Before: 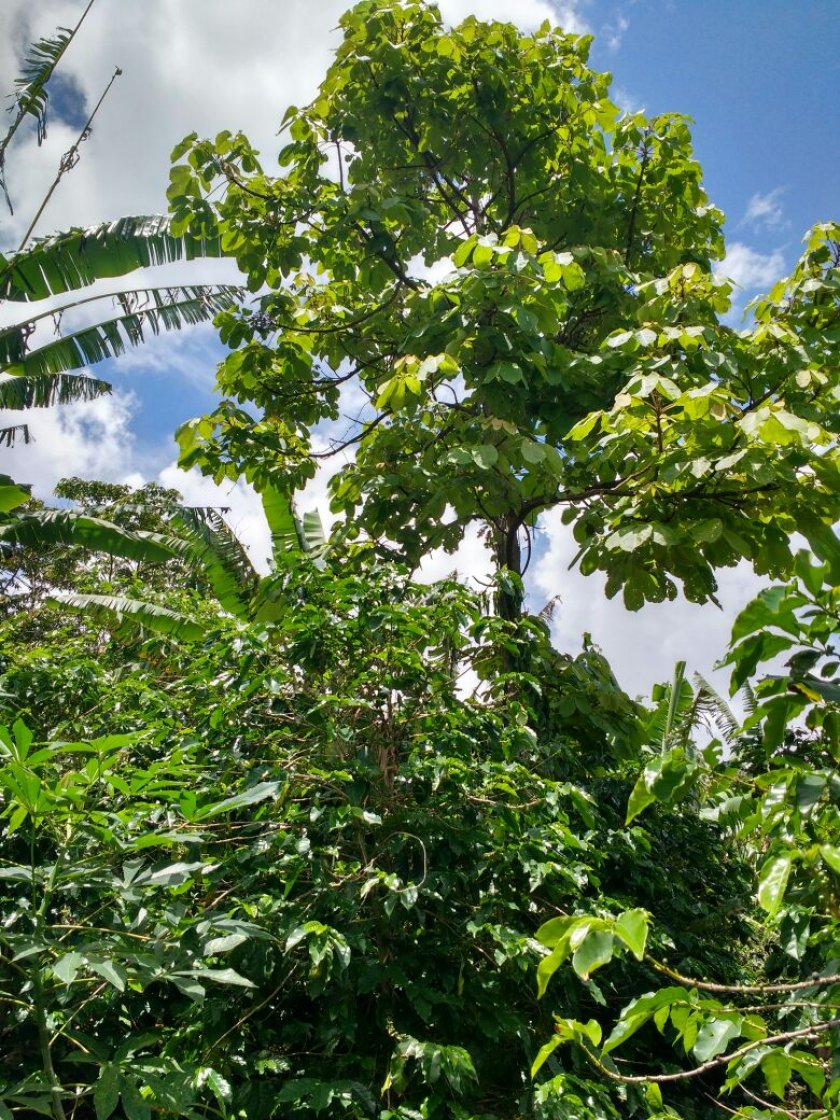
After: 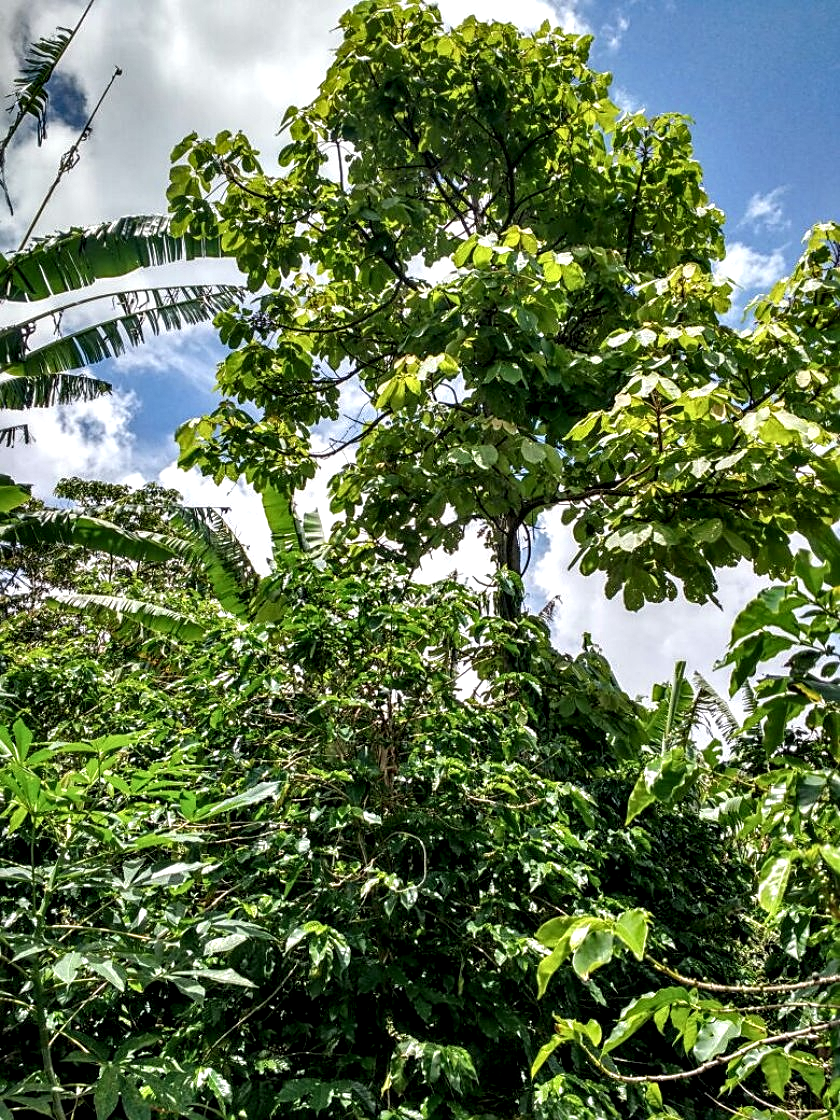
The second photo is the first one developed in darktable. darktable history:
local contrast: highlights 65%, shadows 54%, detail 168%, midtone range 0.516
sharpen: on, module defaults
